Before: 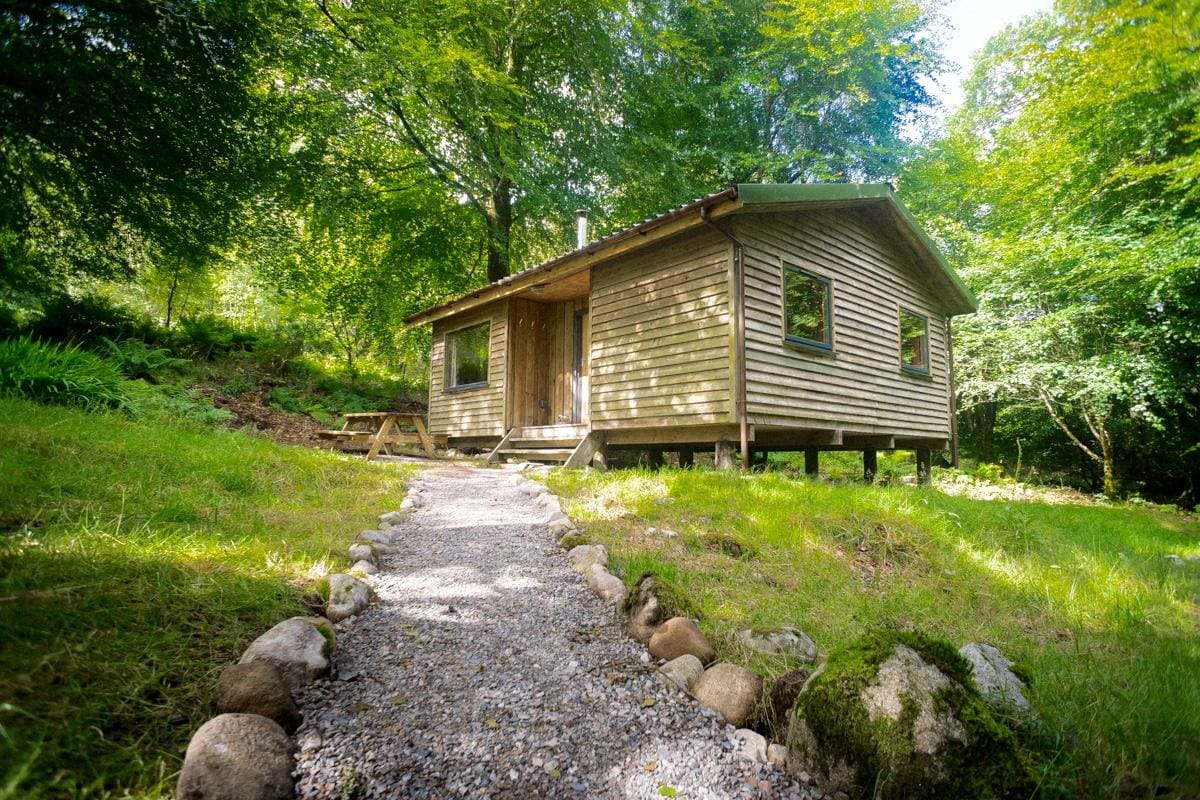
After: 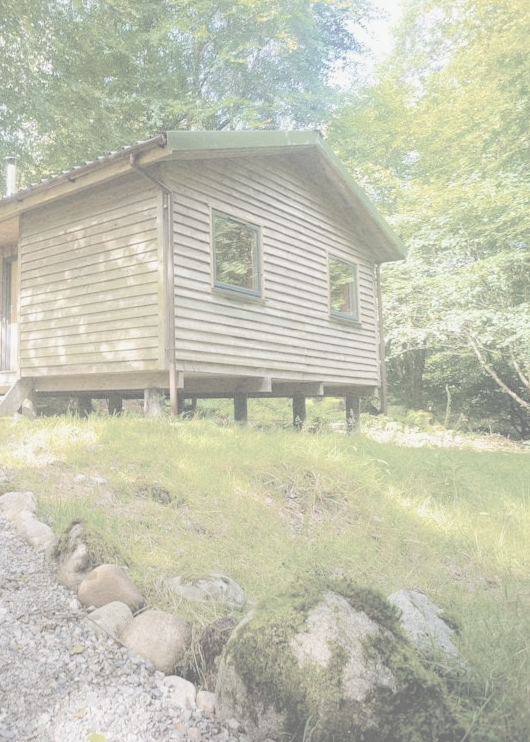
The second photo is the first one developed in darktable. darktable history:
crop: left 47.628%, top 6.643%, right 7.874%
exposure: black level correction 0.001, exposure 0.5 EV, compensate exposure bias true, compensate highlight preservation false
contrast brightness saturation: contrast -0.32, brightness 0.75, saturation -0.78
color balance rgb: perceptual saturation grading › global saturation 30%, global vibrance 20%
